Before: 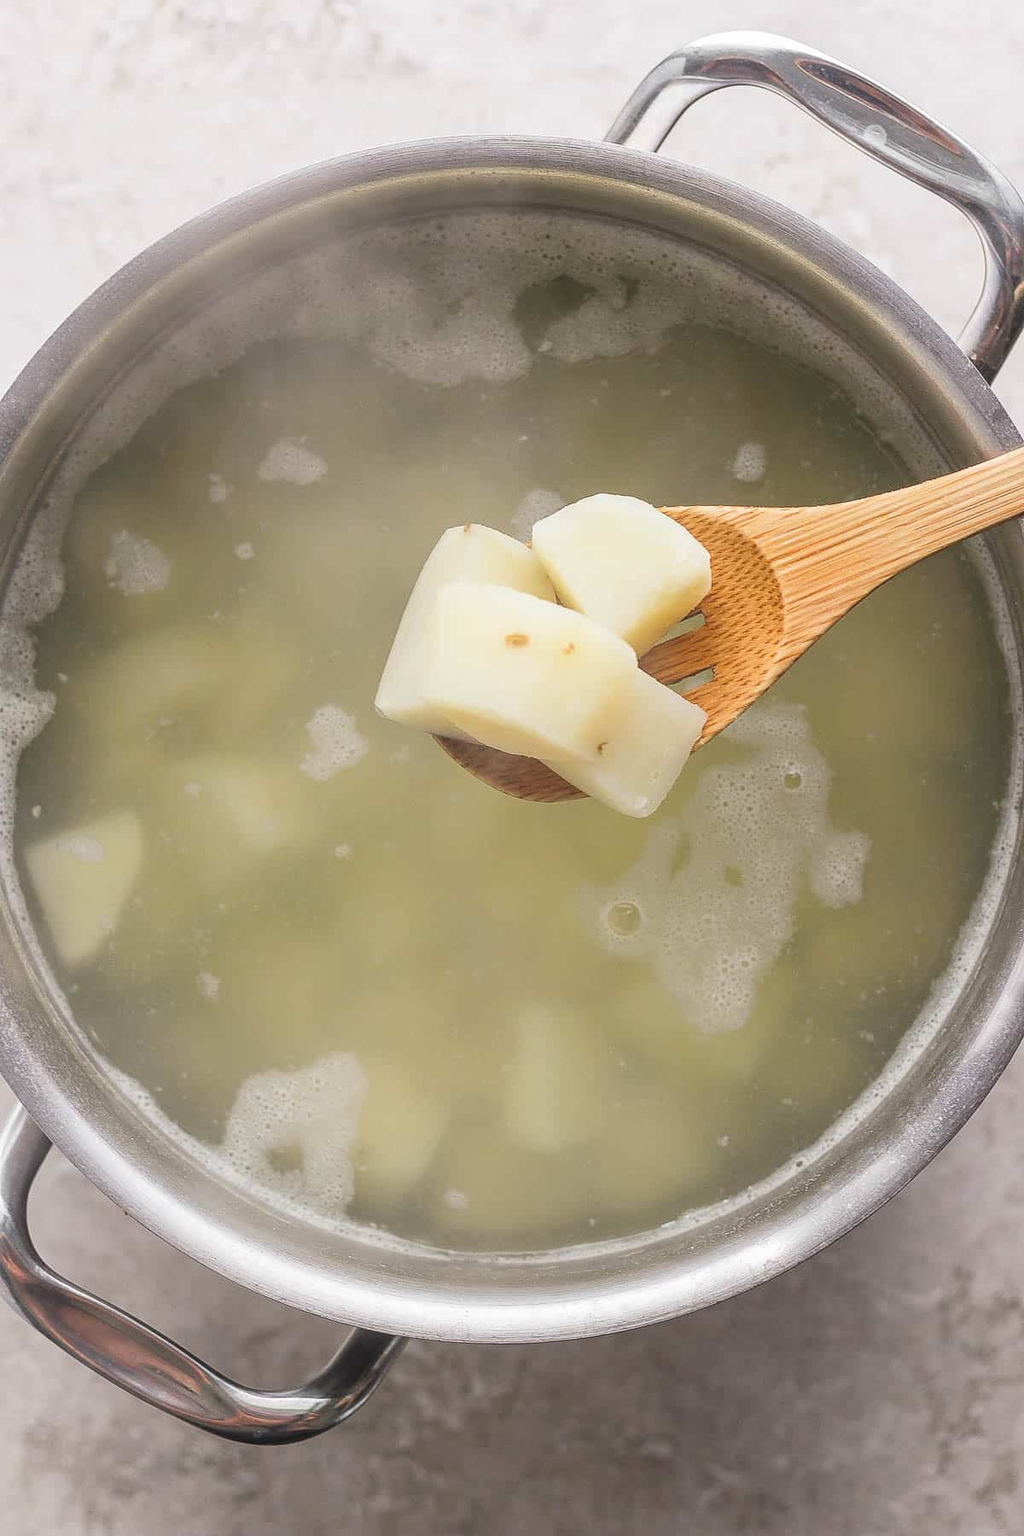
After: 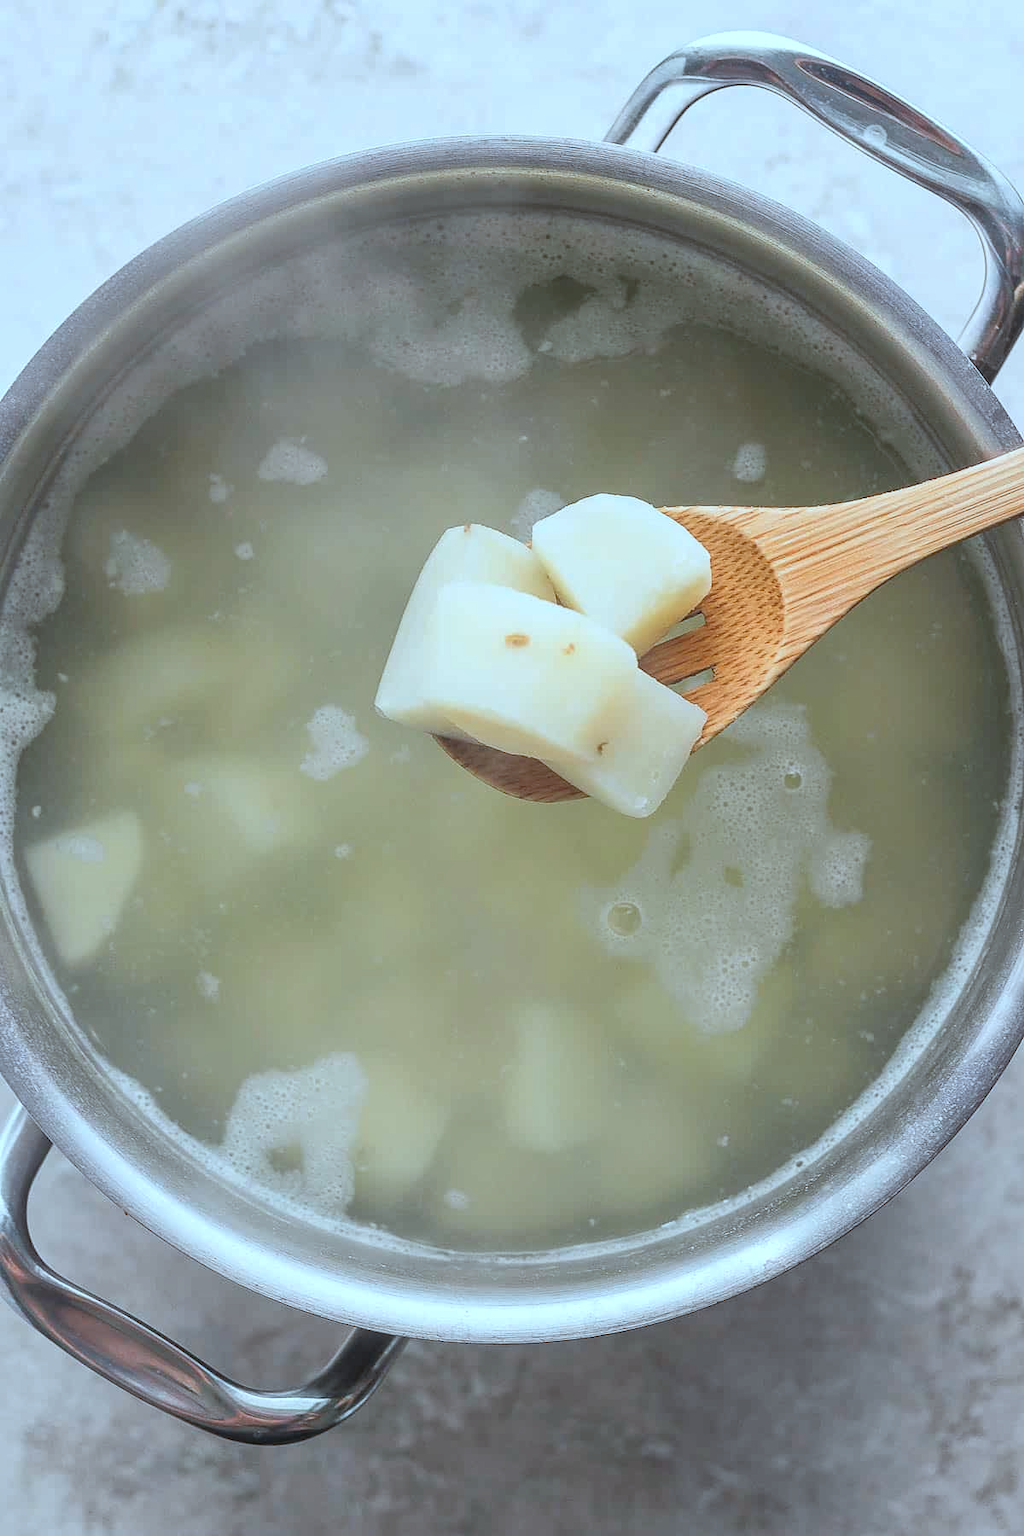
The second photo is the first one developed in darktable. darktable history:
shadows and highlights: shadows 37.27, highlights -28.18, soften with gaussian
color correction: highlights a* -10.69, highlights b* -19.19
